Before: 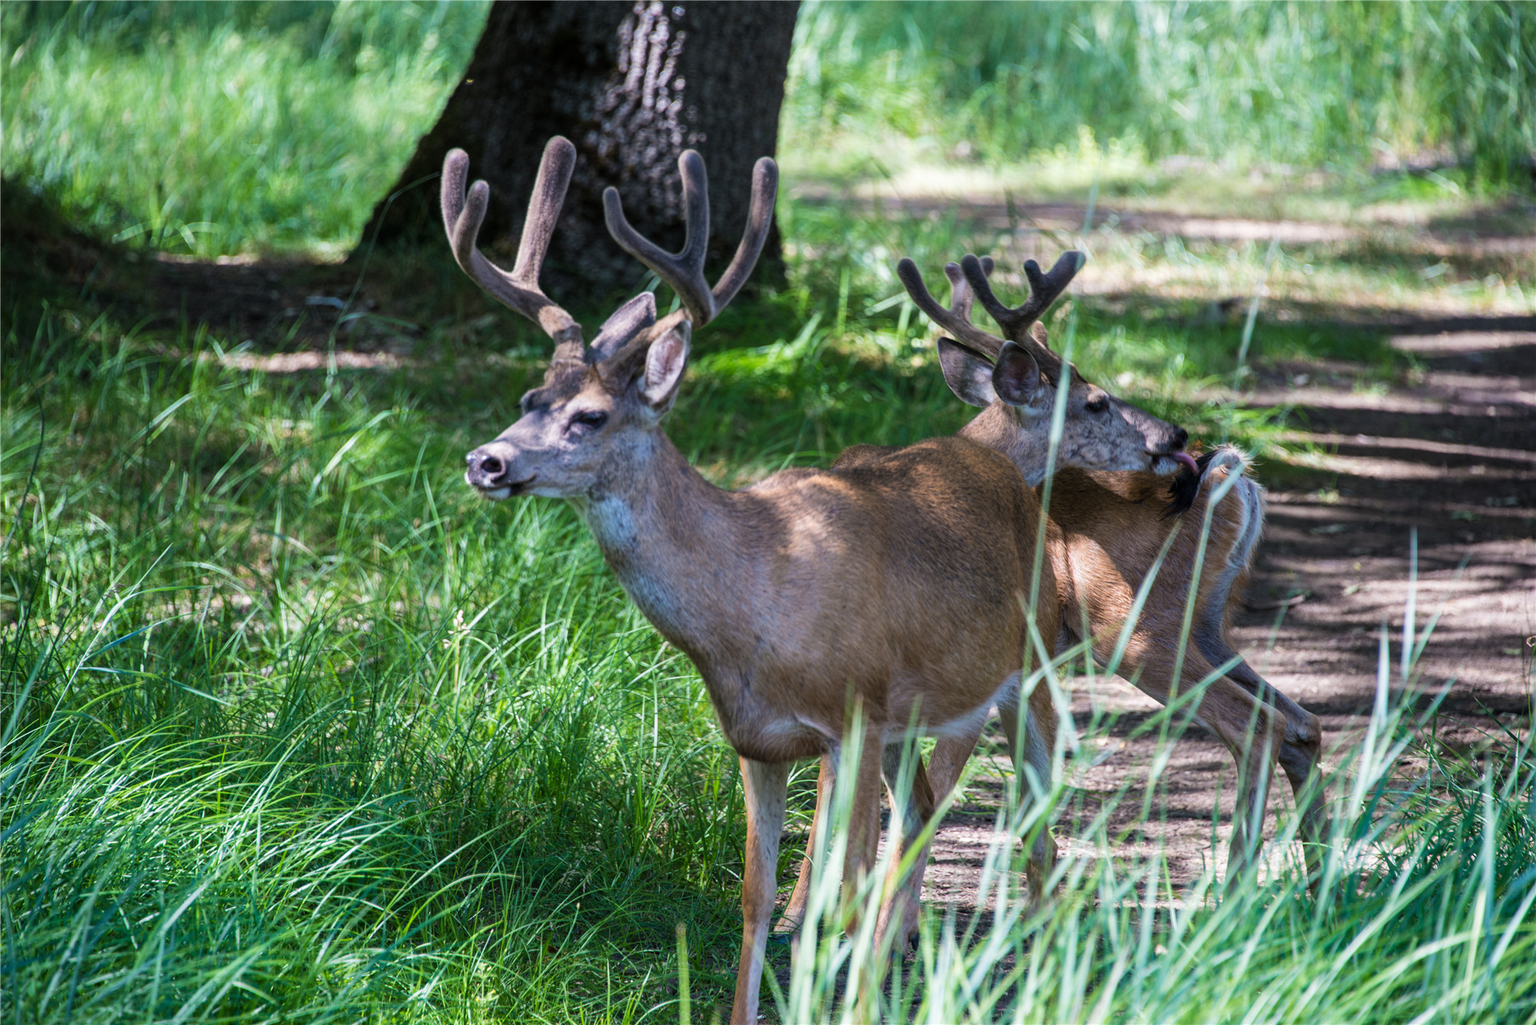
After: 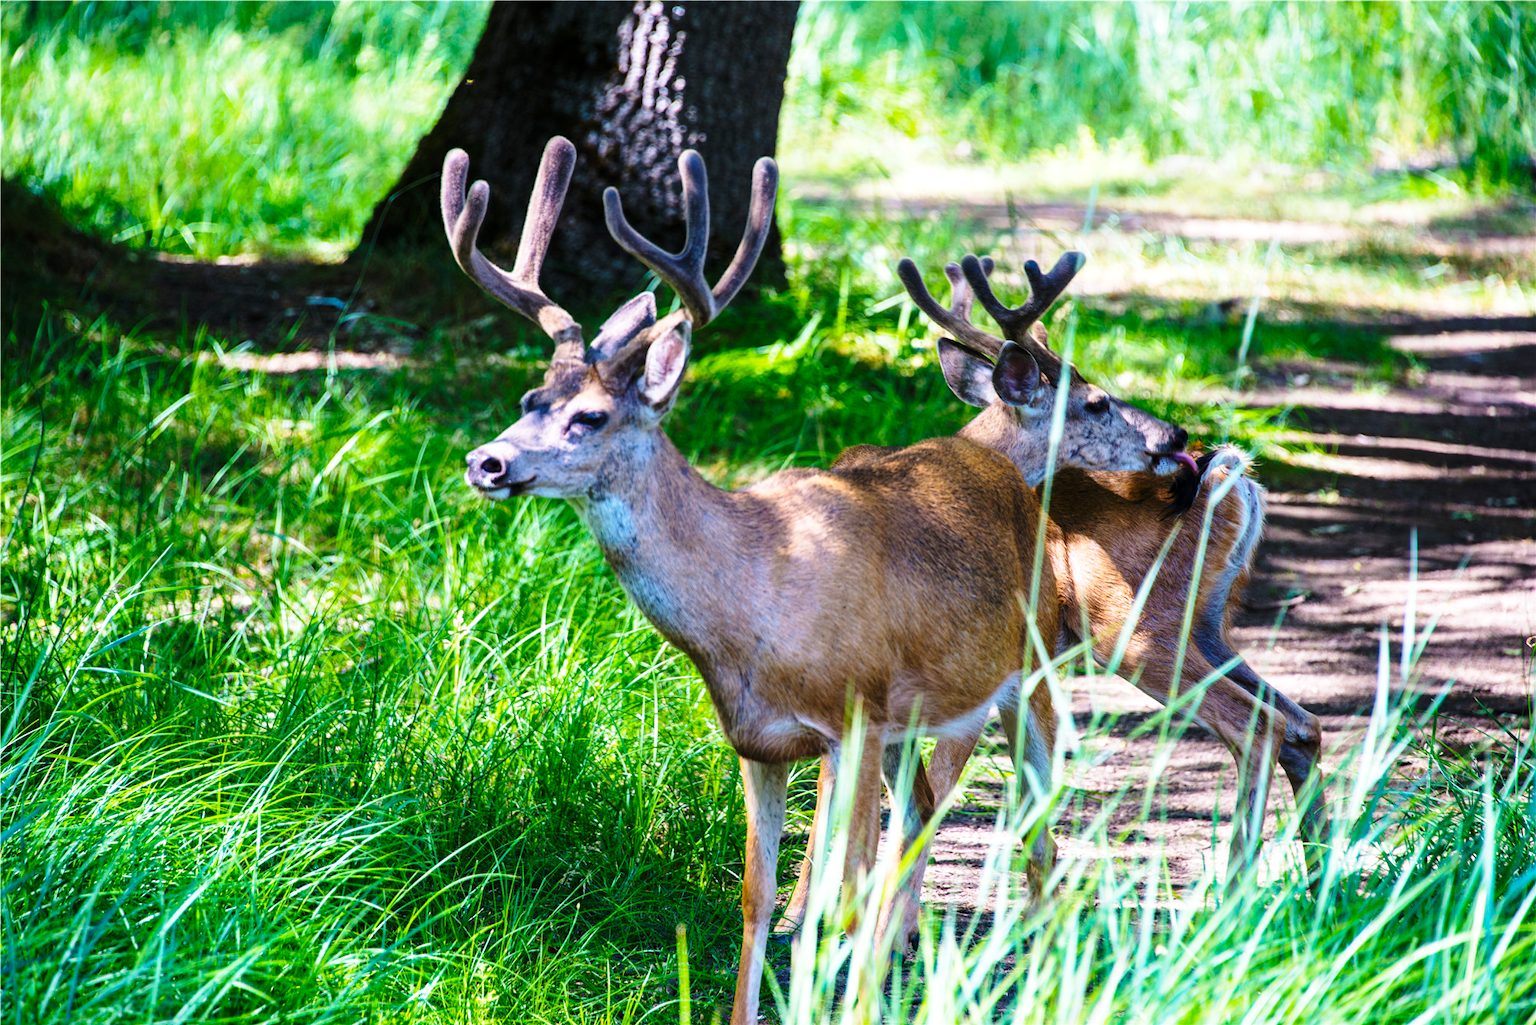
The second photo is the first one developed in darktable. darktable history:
base curve: curves: ch0 [(0, 0) (0.028, 0.03) (0.121, 0.232) (0.46, 0.748) (0.859, 0.968) (1, 1)], preserve colors none
color balance rgb: perceptual saturation grading › global saturation 19.934%, global vibrance 35.483%, contrast 9.925%
